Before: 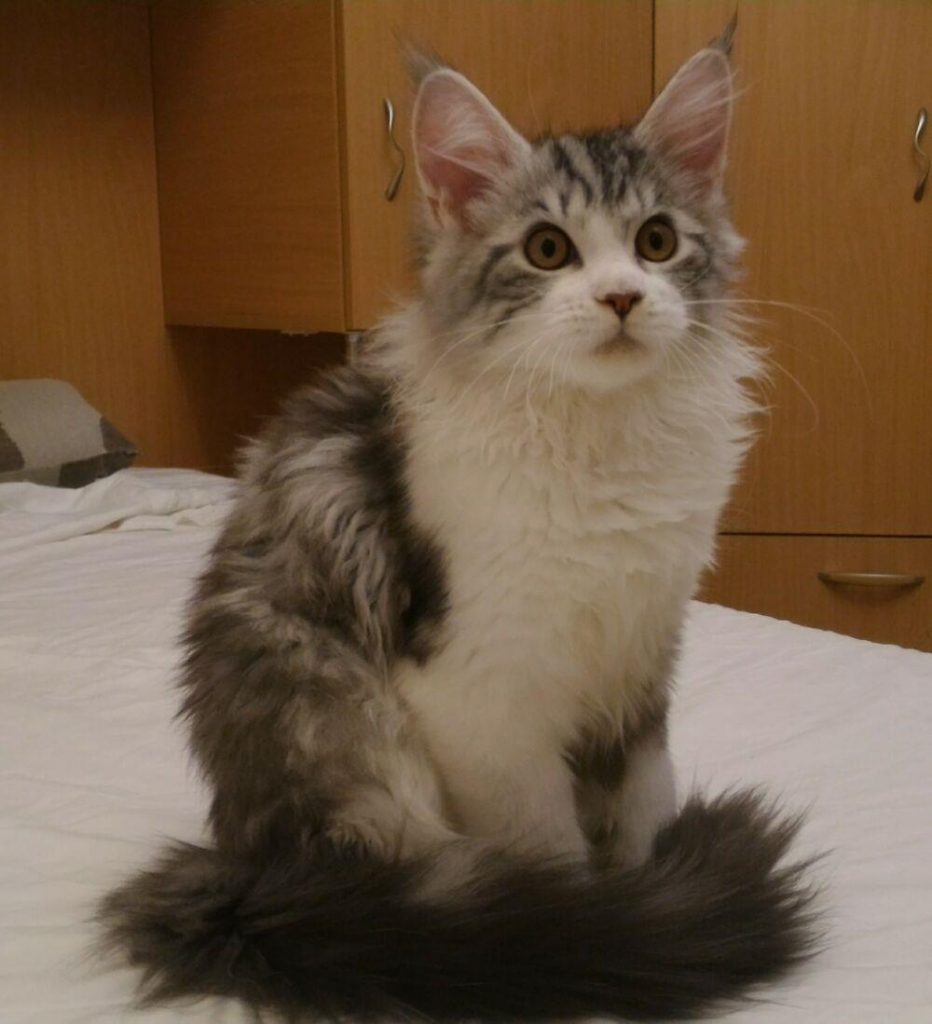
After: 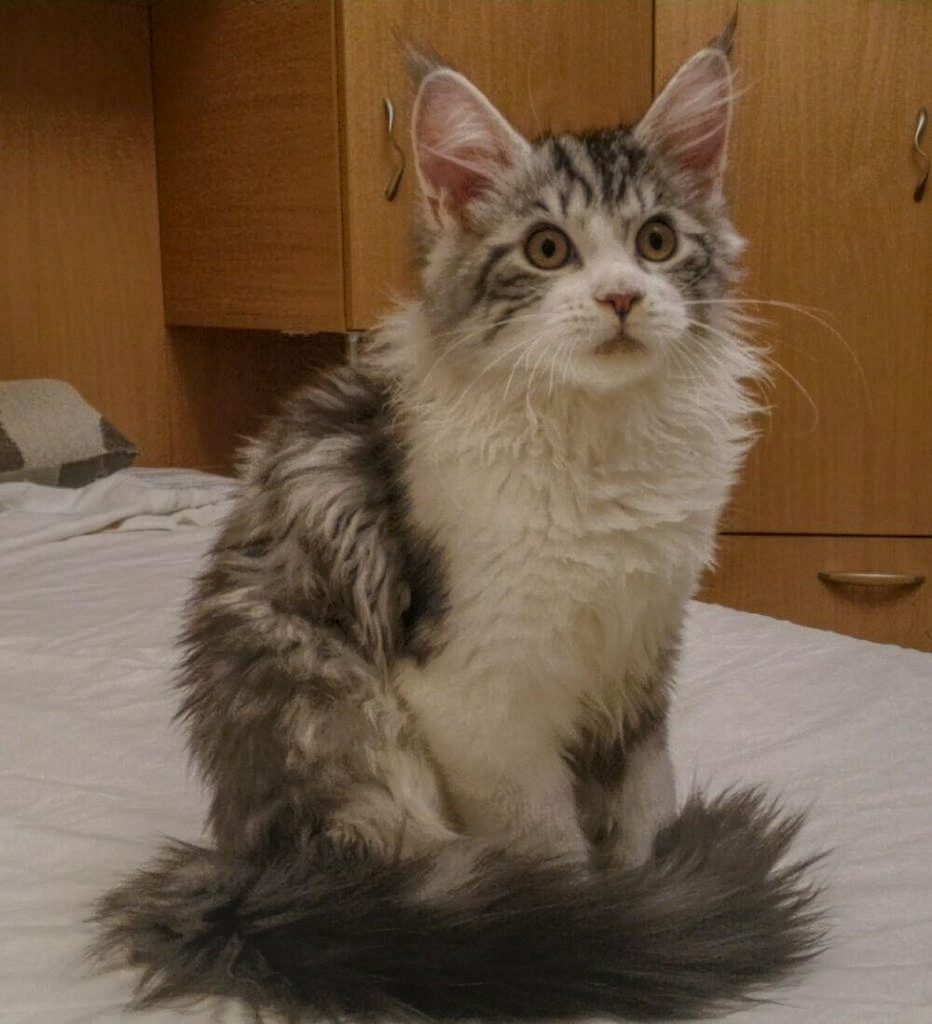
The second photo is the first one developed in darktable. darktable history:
local contrast: highlights 20%, shadows 25%, detail 199%, midtone range 0.2
